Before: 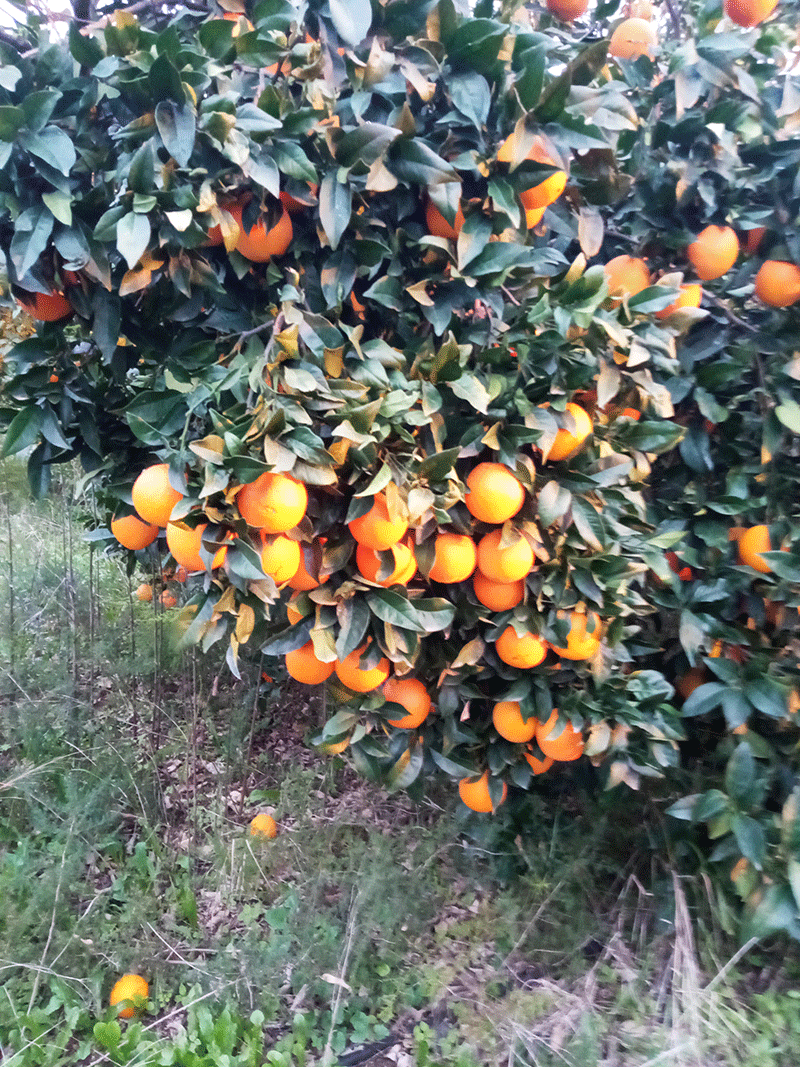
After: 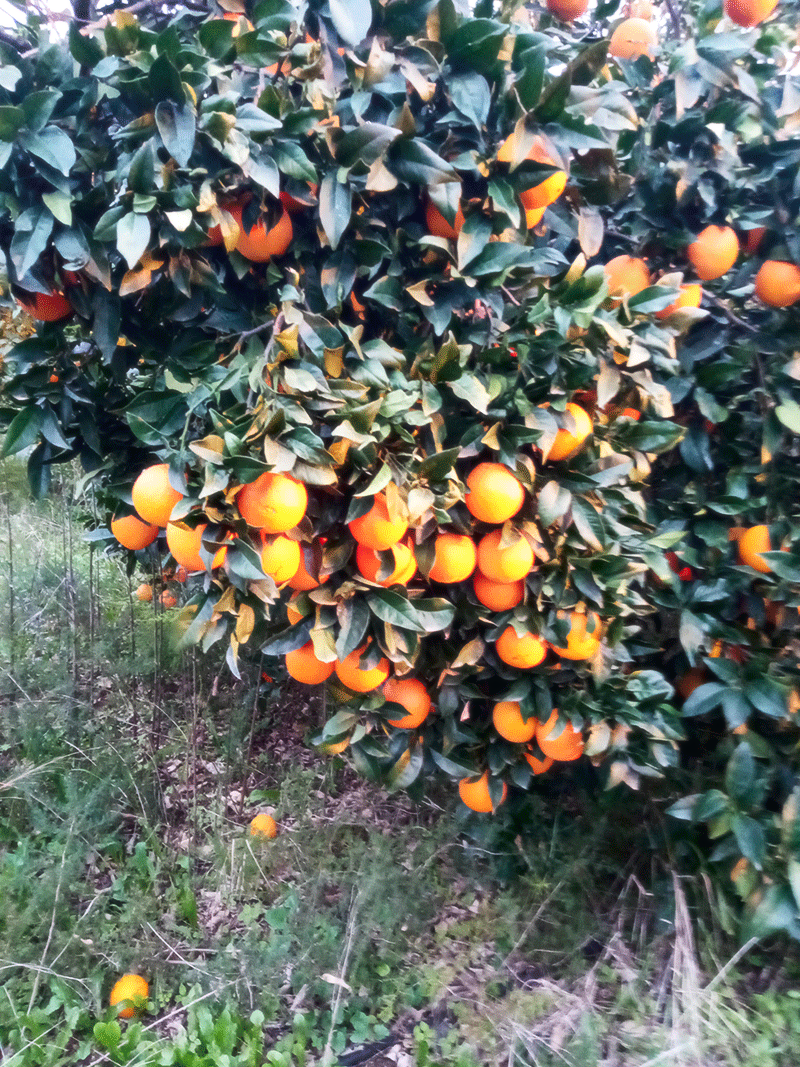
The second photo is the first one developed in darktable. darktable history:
soften: size 10%, saturation 50%, brightness 0.2 EV, mix 10%
contrast brightness saturation: contrast 0.13, brightness -0.05, saturation 0.16
